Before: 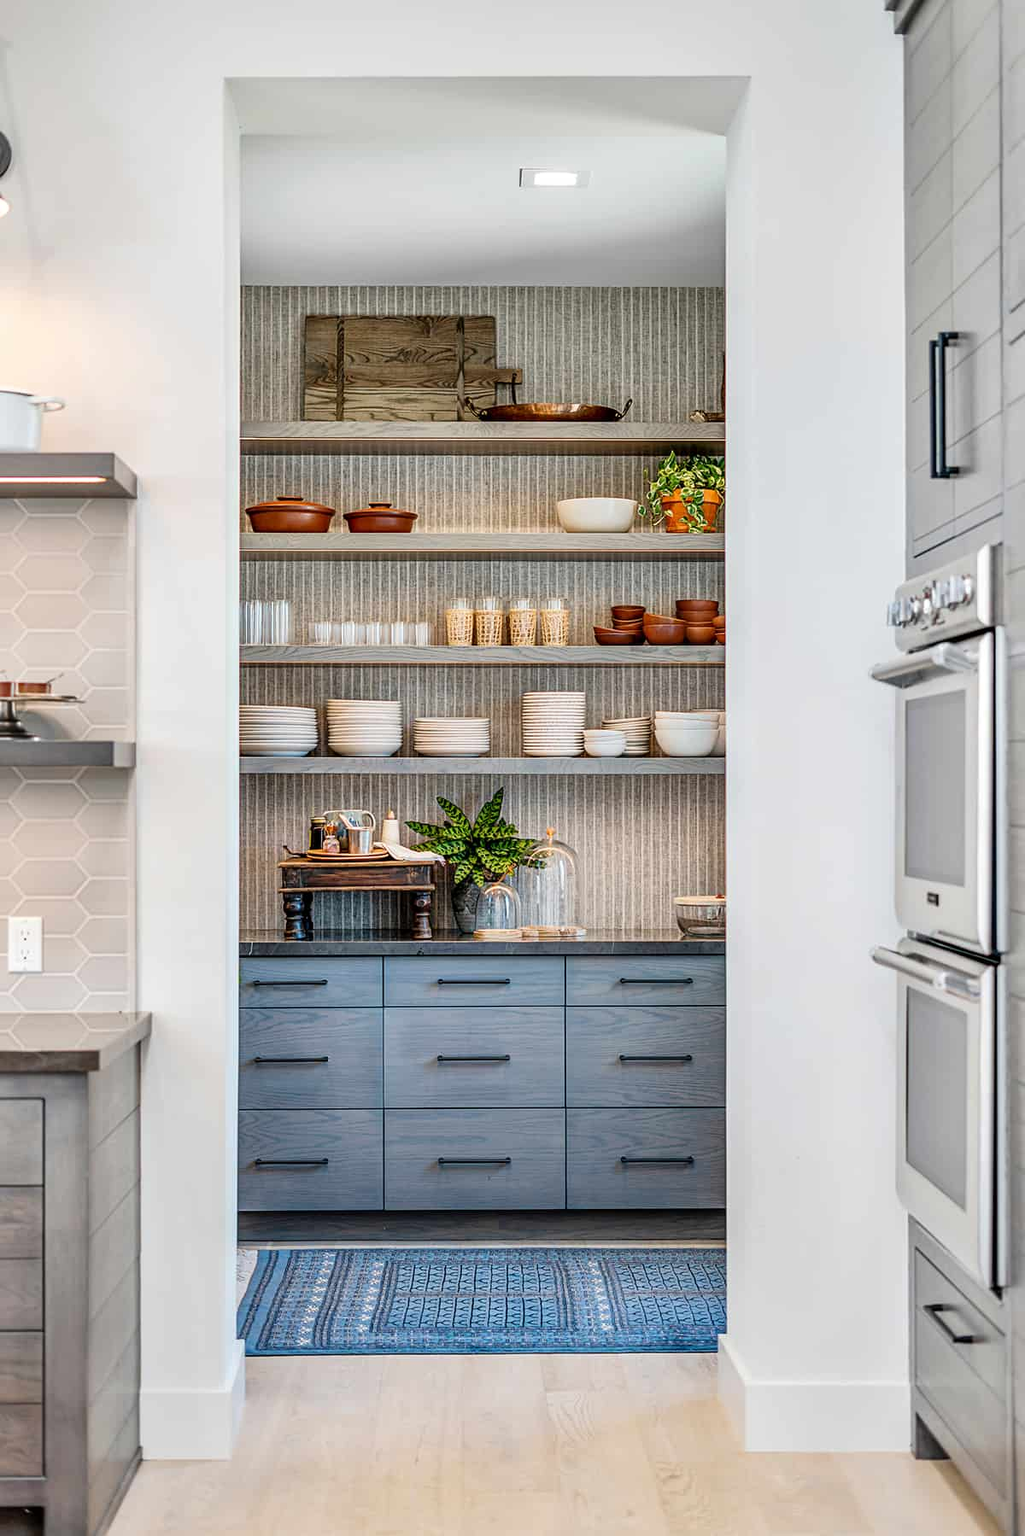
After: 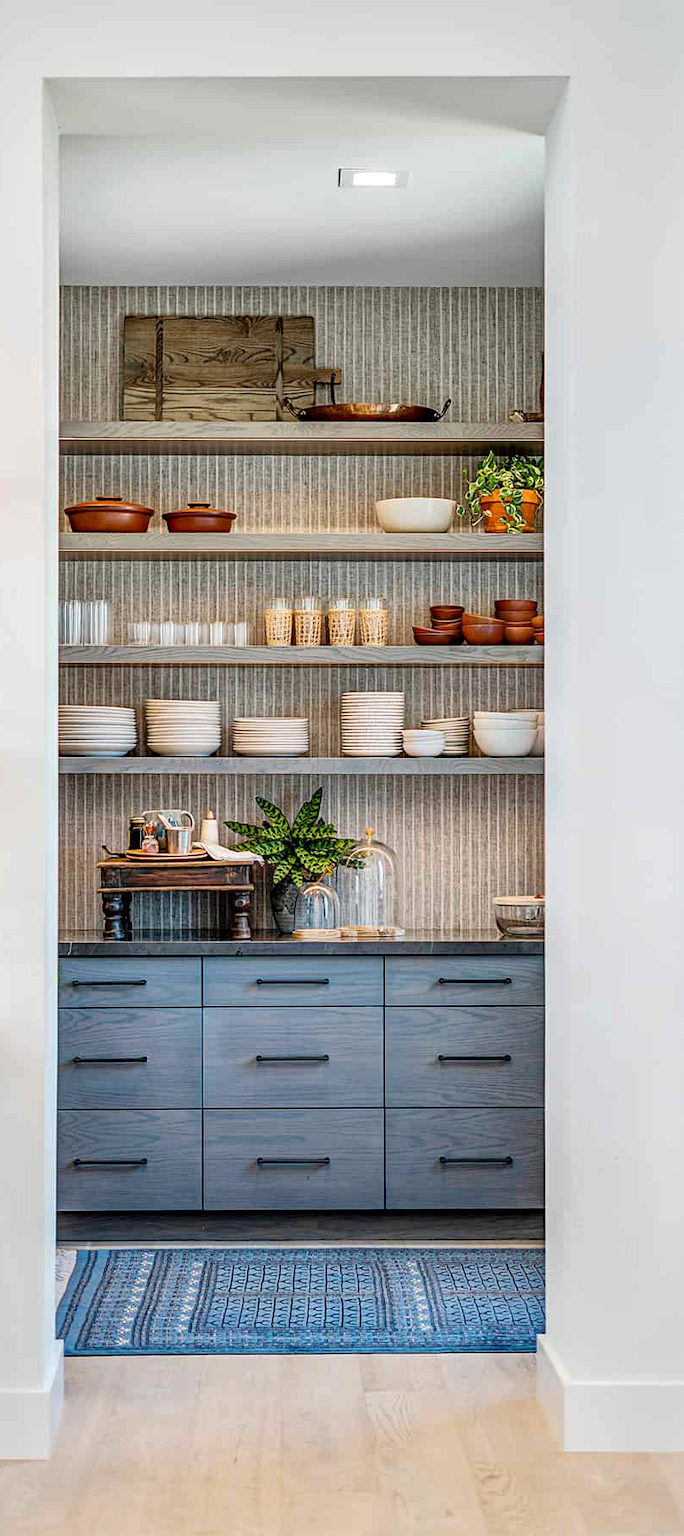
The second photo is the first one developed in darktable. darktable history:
haze removal: compatibility mode true, adaptive false
crop and rotate: left 17.726%, right 15.418%
